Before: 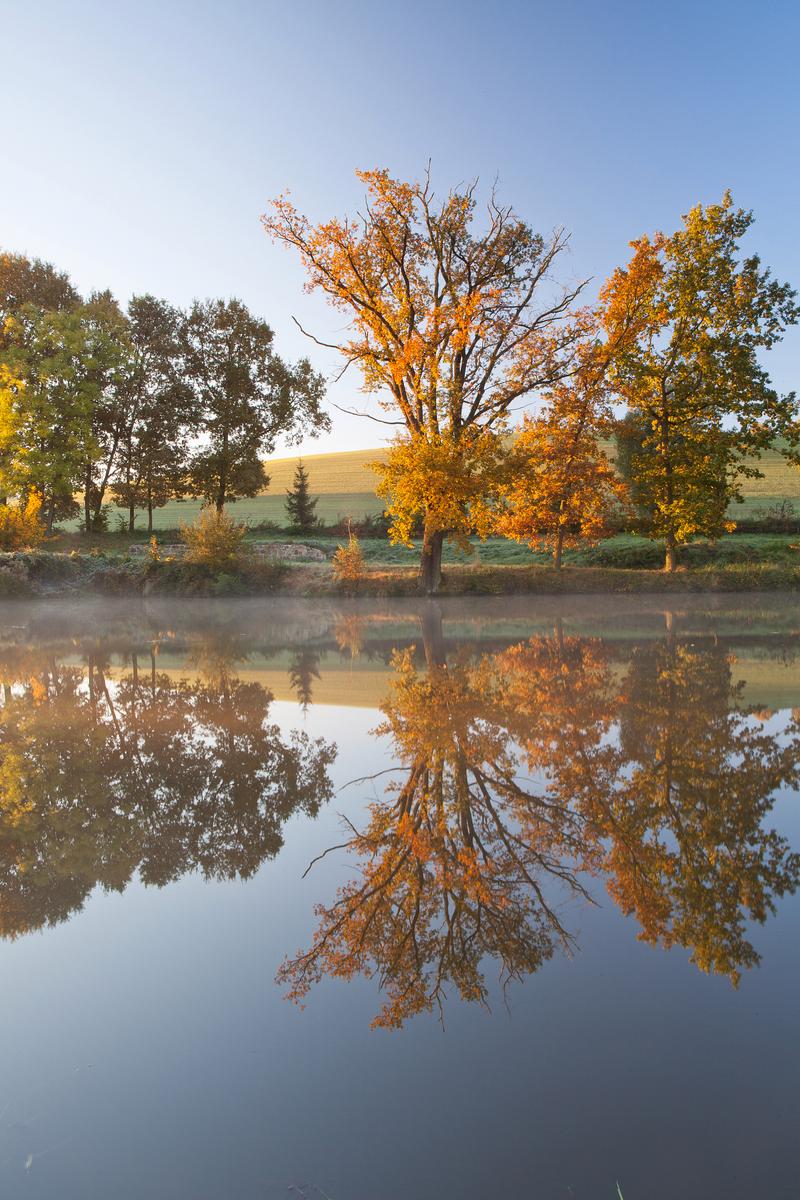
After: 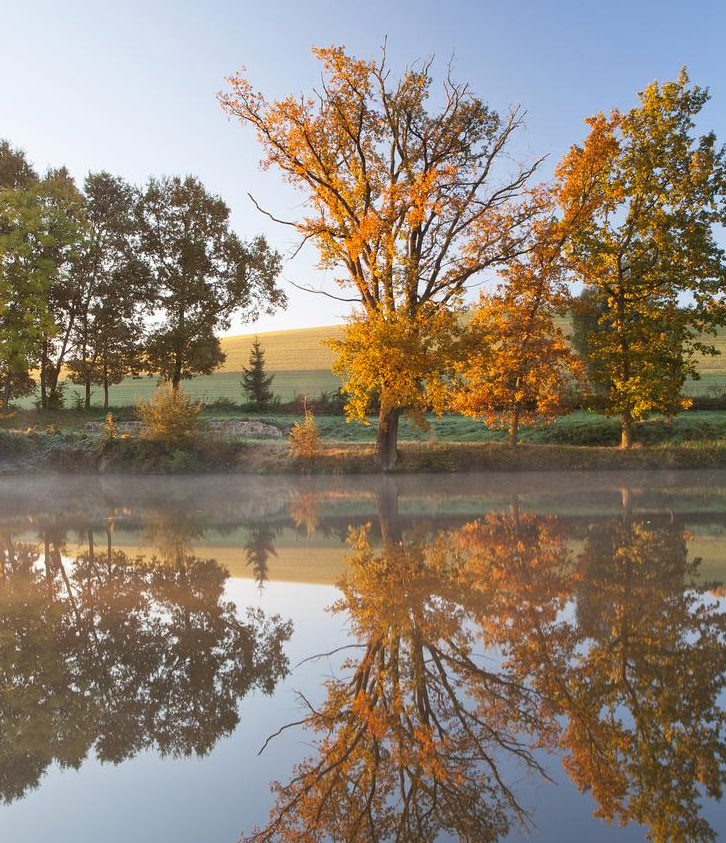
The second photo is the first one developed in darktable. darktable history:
tone equalizer: on, module defaults
crop: left 5.596%, top 10.314%, right 3.534%, bottom 19.395%
